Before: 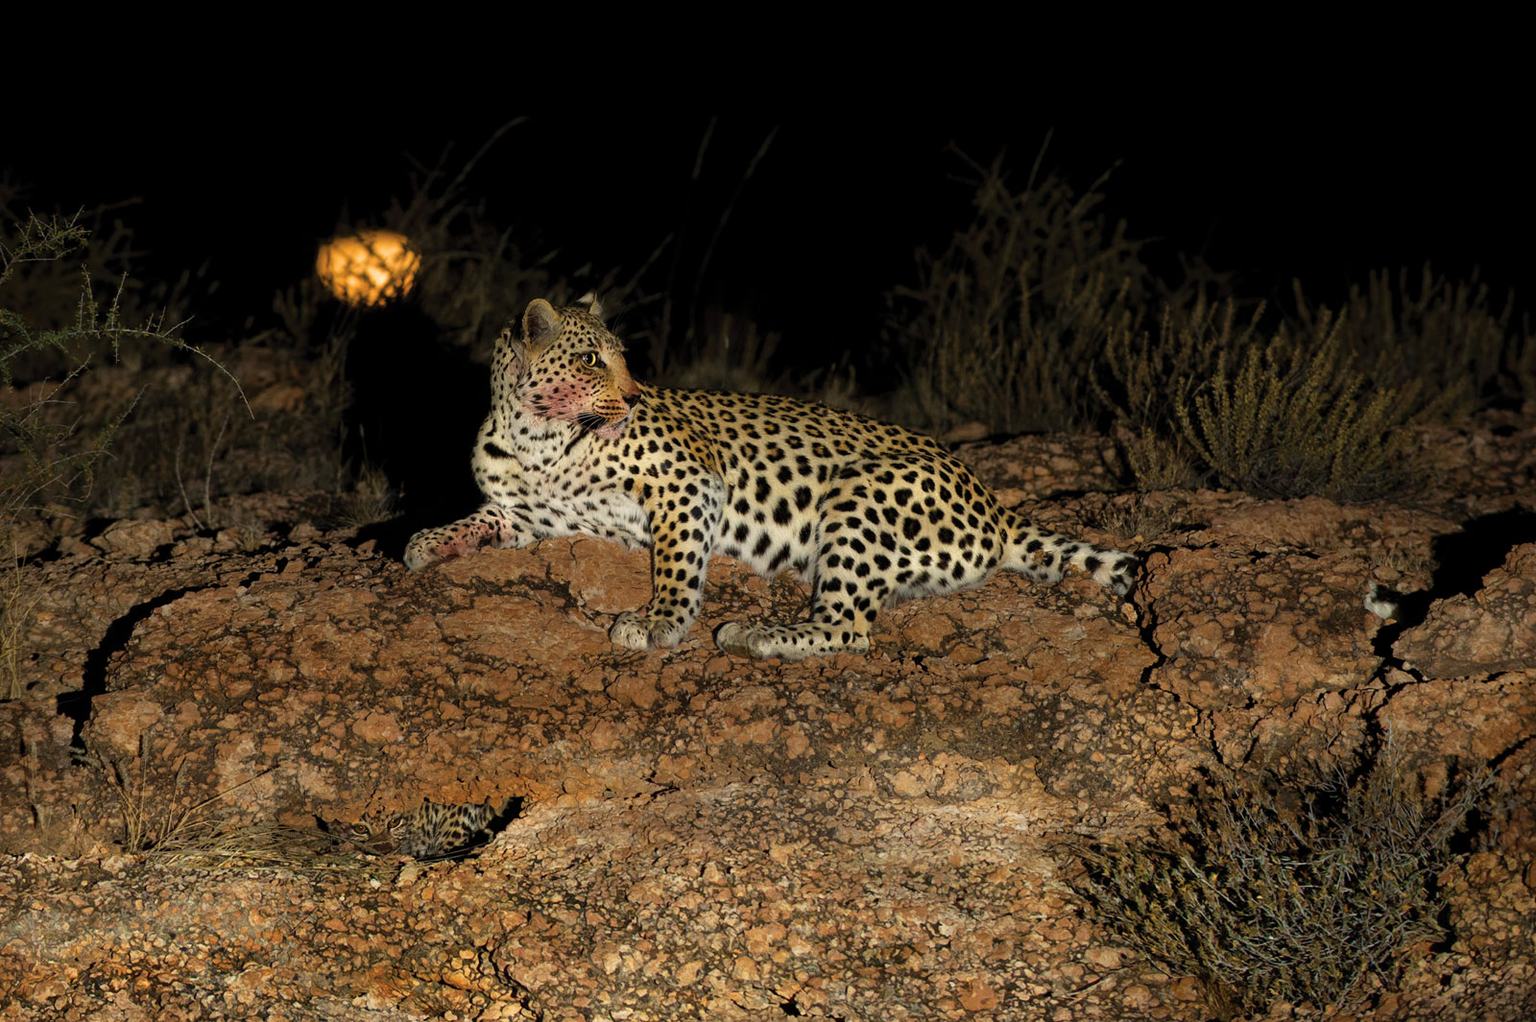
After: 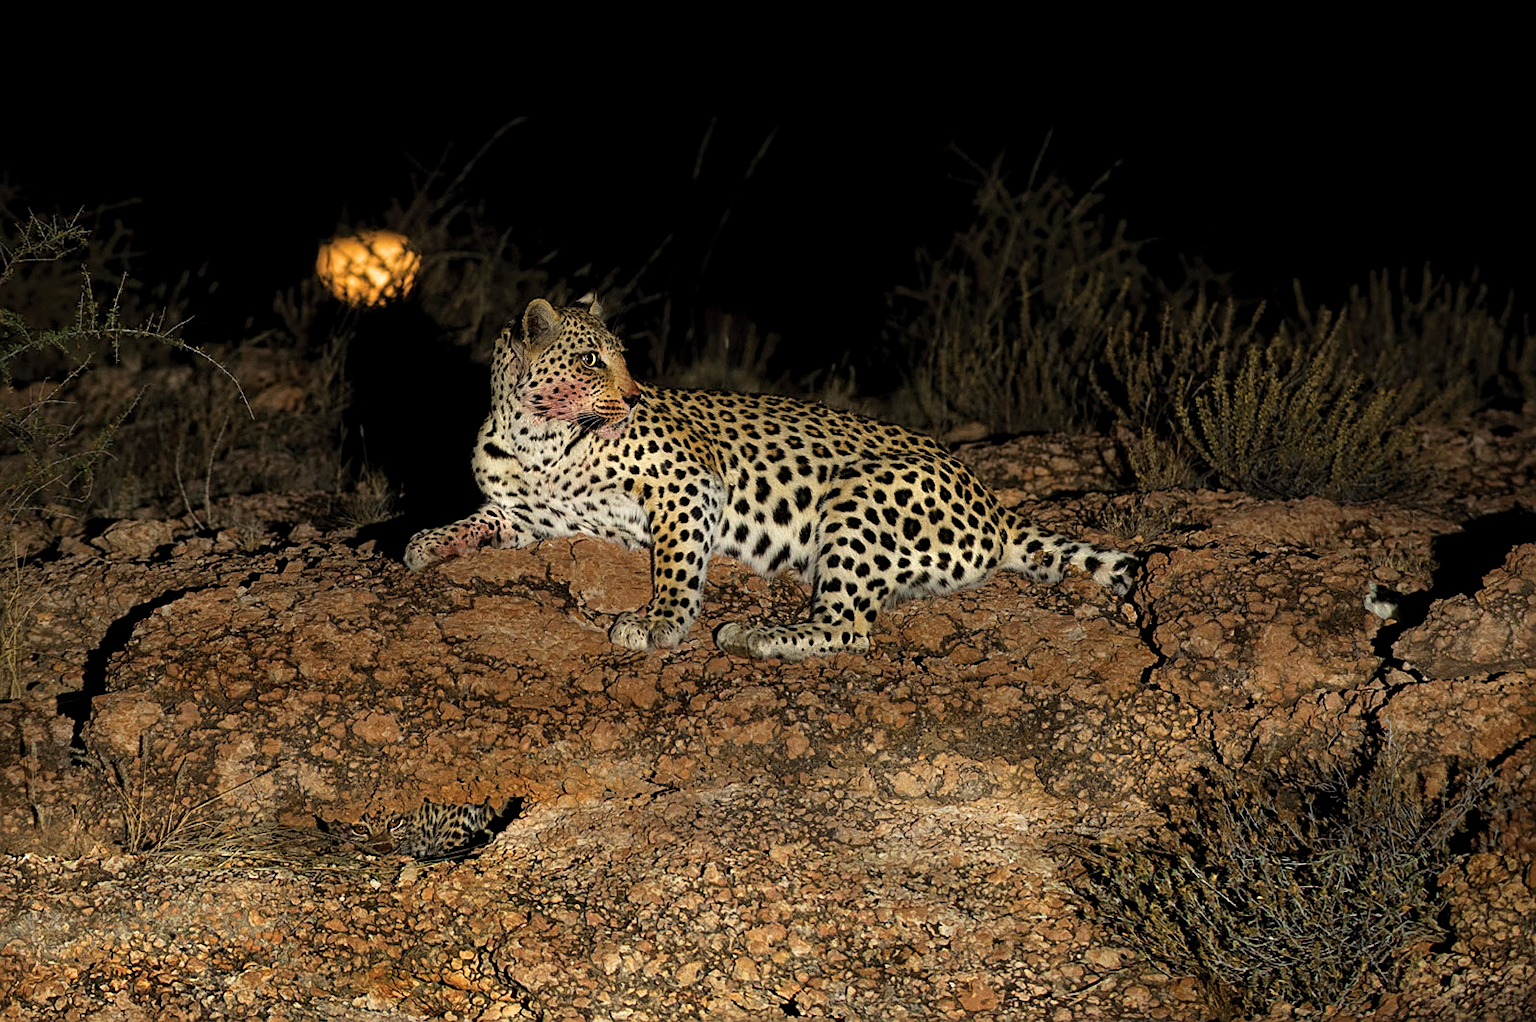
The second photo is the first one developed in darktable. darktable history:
local contrast: highlights 104%, shadows 103%, detail 119%, midtone range 0.2
sharpen: on, module defaults
